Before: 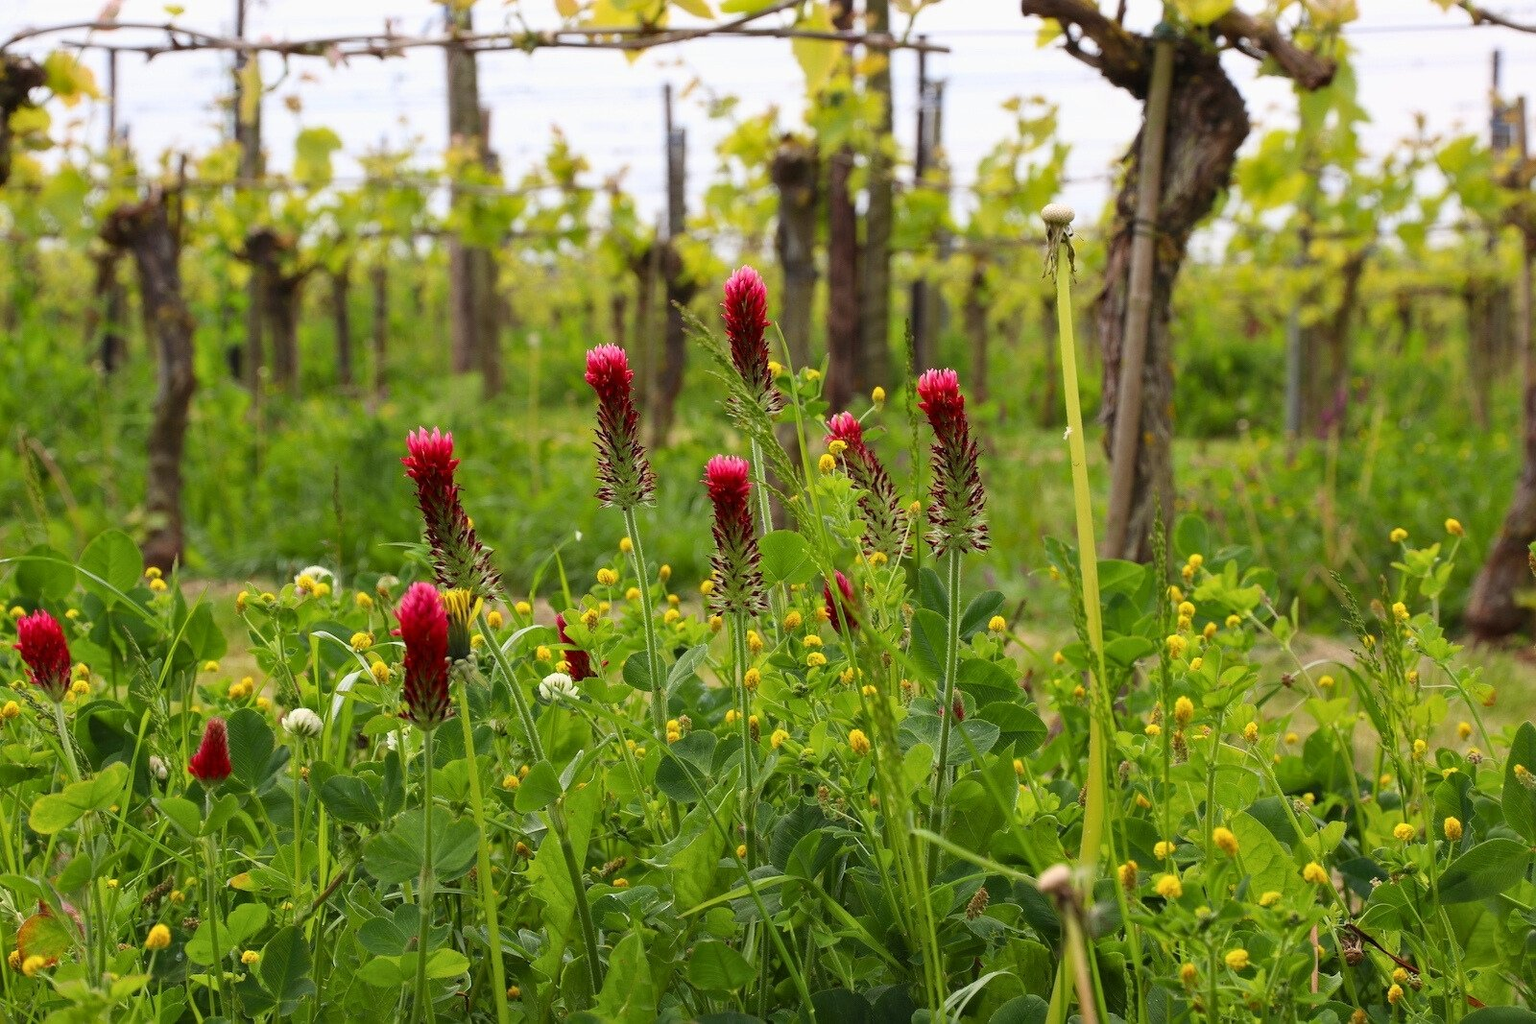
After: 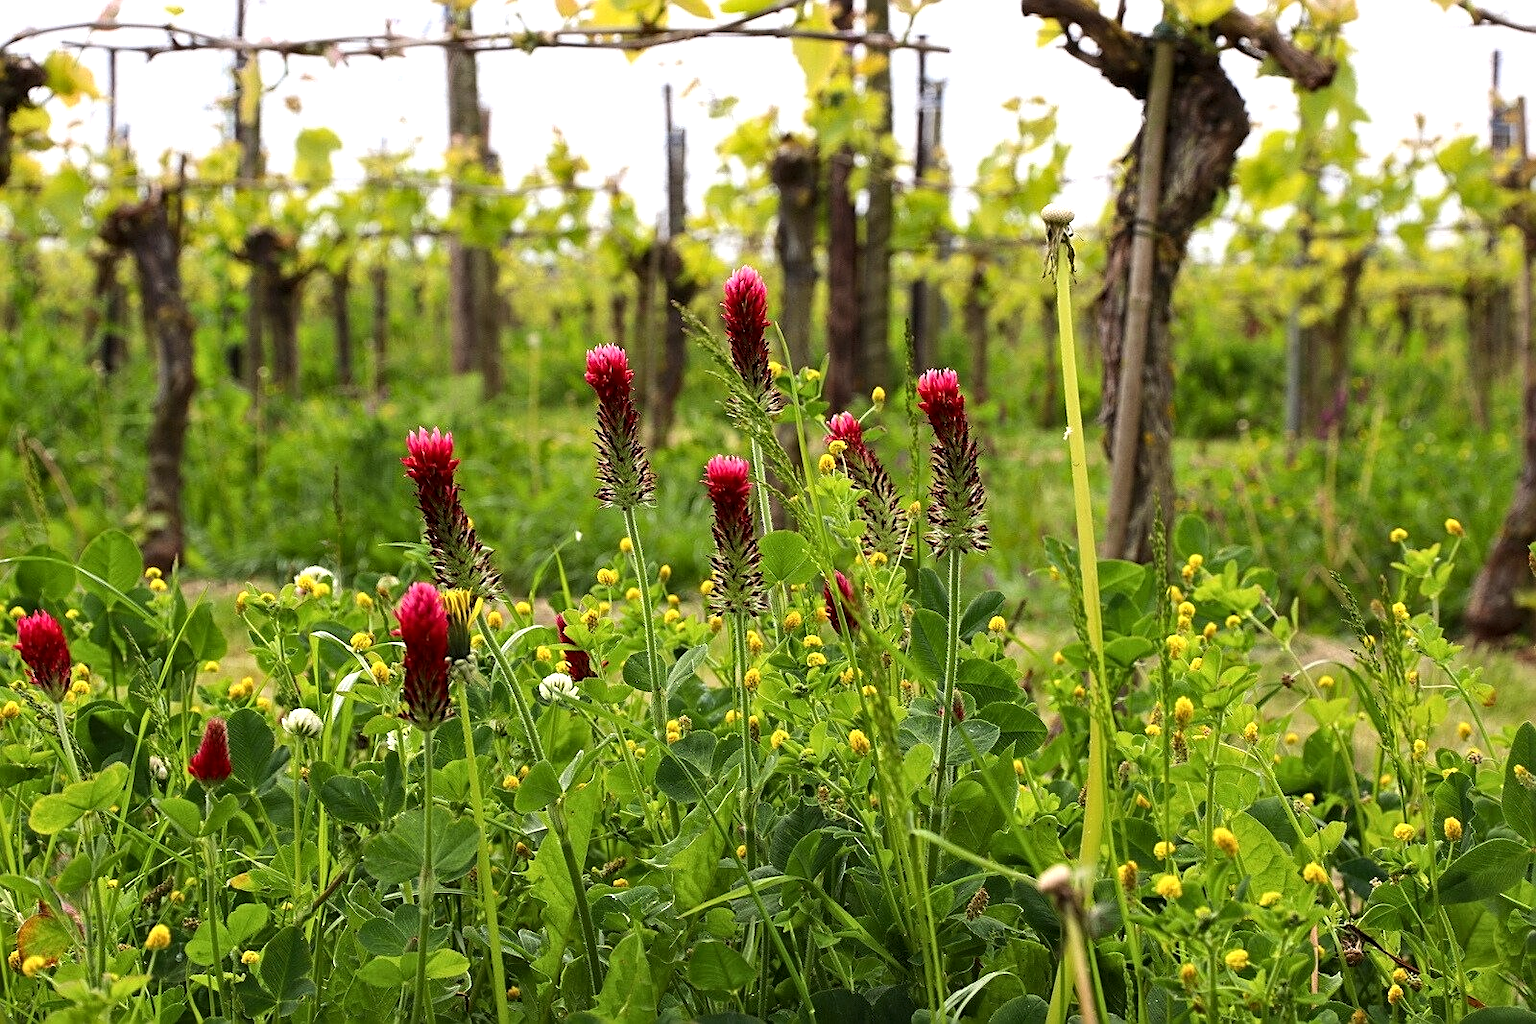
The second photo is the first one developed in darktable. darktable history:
sharpen: on, module defaults
local contrast: highlights 105%, shadows 102%, detail 119%, midtone range 0.2
tone equalizer: -8 EV -0.438 EV, -7 EV -0.383 EV, -6 EV -0.306 EV, -5 EV -0.198 EV, -3 EV 0.21 EV, -2 EV 0.321 EV, -1 EV 0.398 EV, +0 EV 0.391 EV, edges refinement/feathering 500, mask exposure compensation -1.57 EV, preserve details no
